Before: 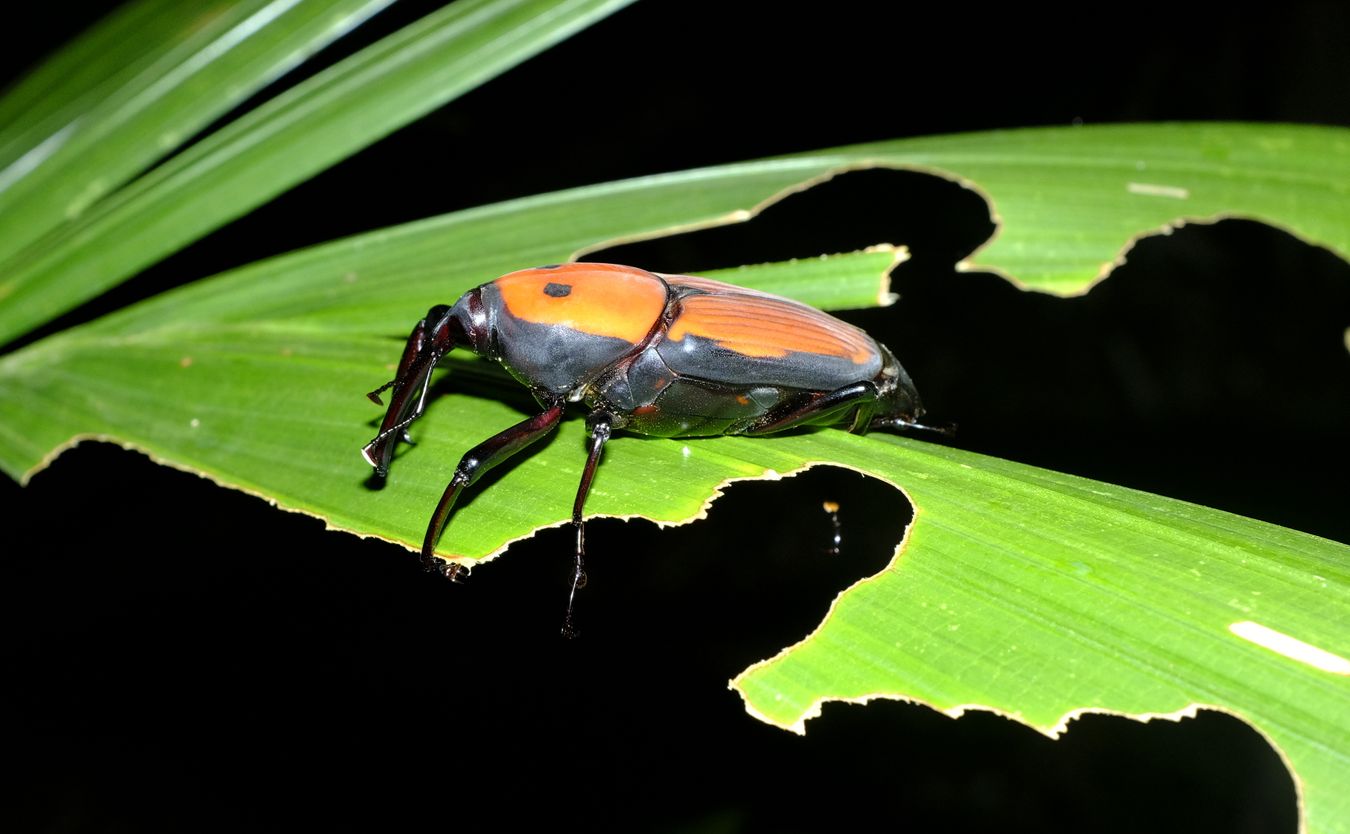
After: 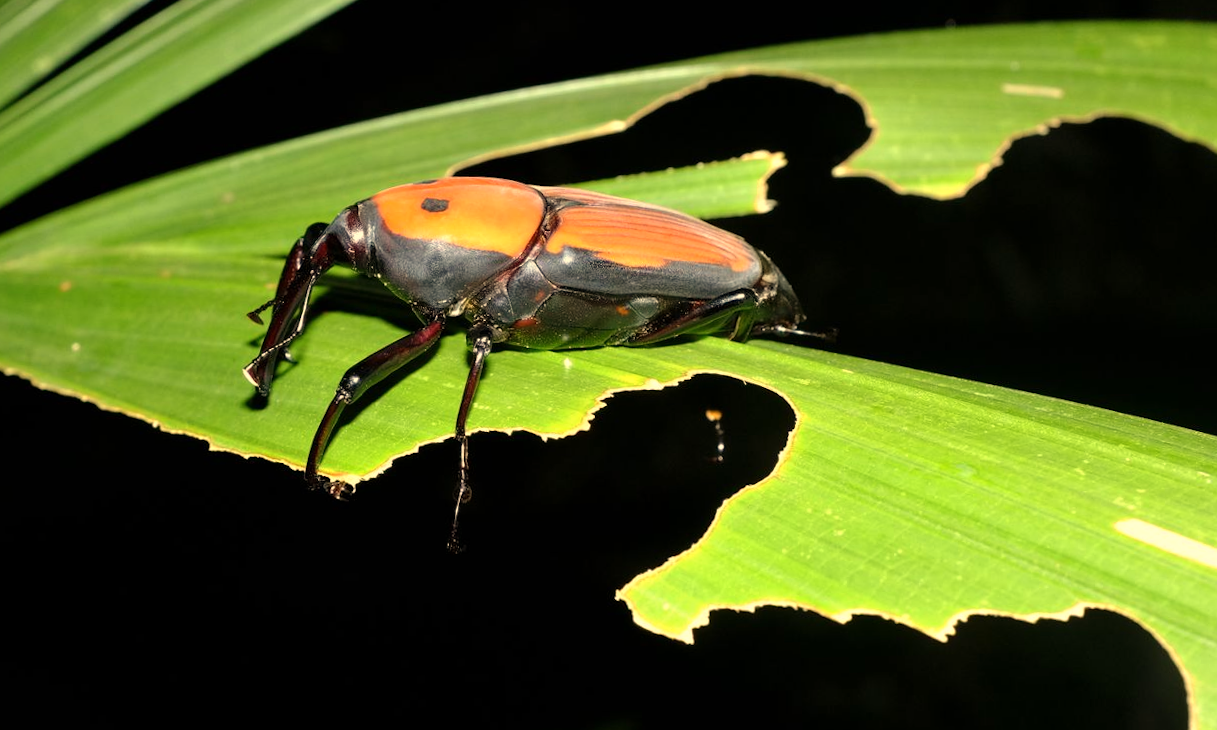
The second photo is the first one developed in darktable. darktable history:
rotate and perspective: rotation -1.42°, crop left 0.016, crop right 0.984, crop top 0.035, crop bottom 0.965
crop and rotate: left 8.262%, top 9.226%
white balance: red 1.138, green 0.996, blue 0.812
